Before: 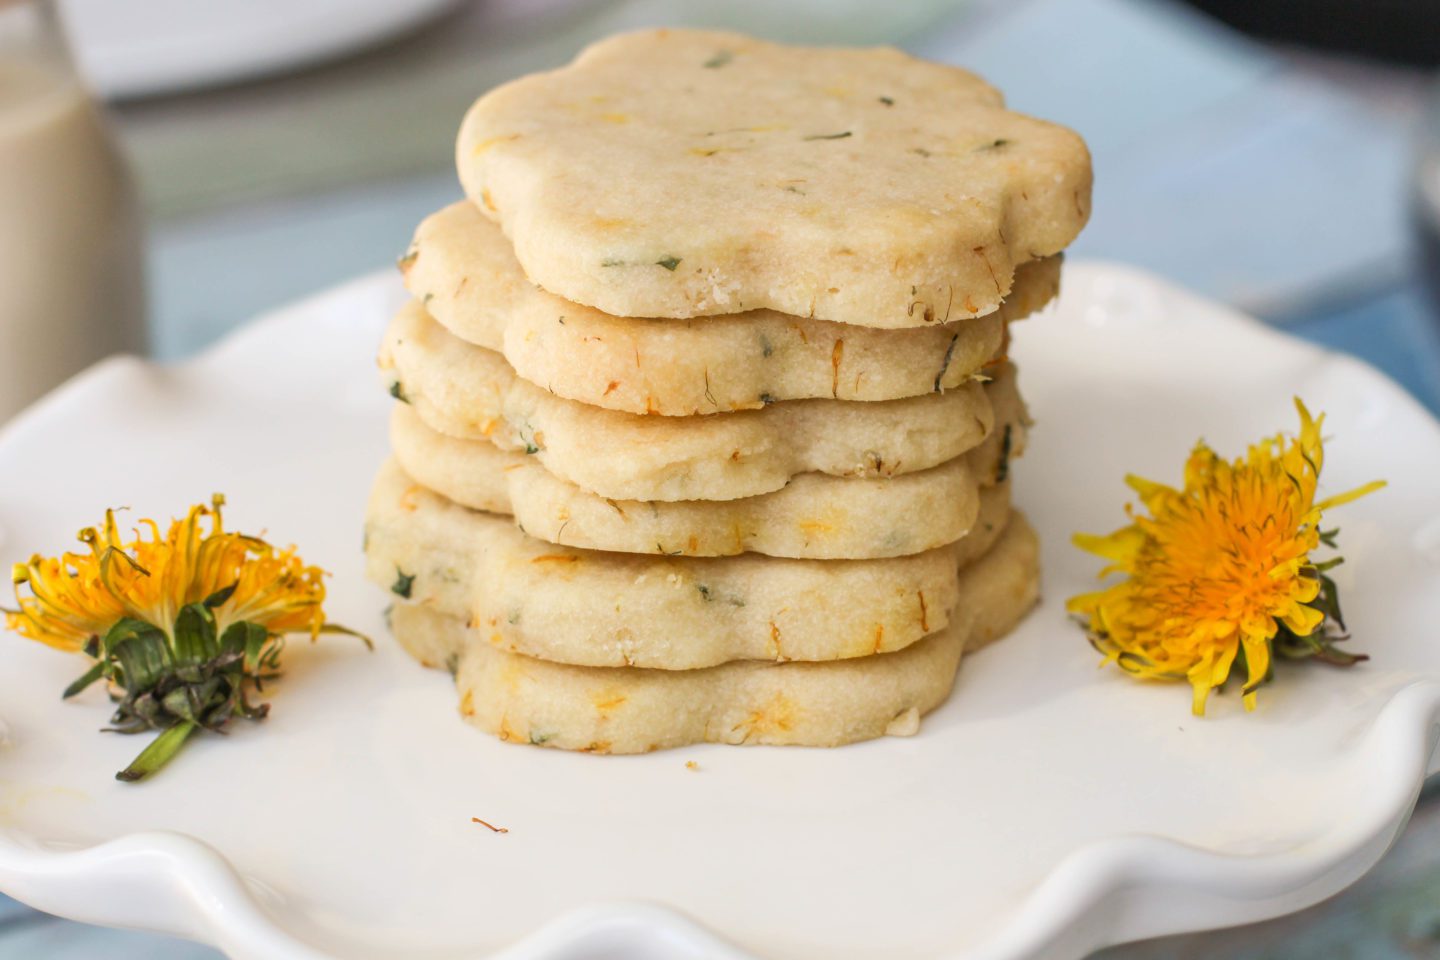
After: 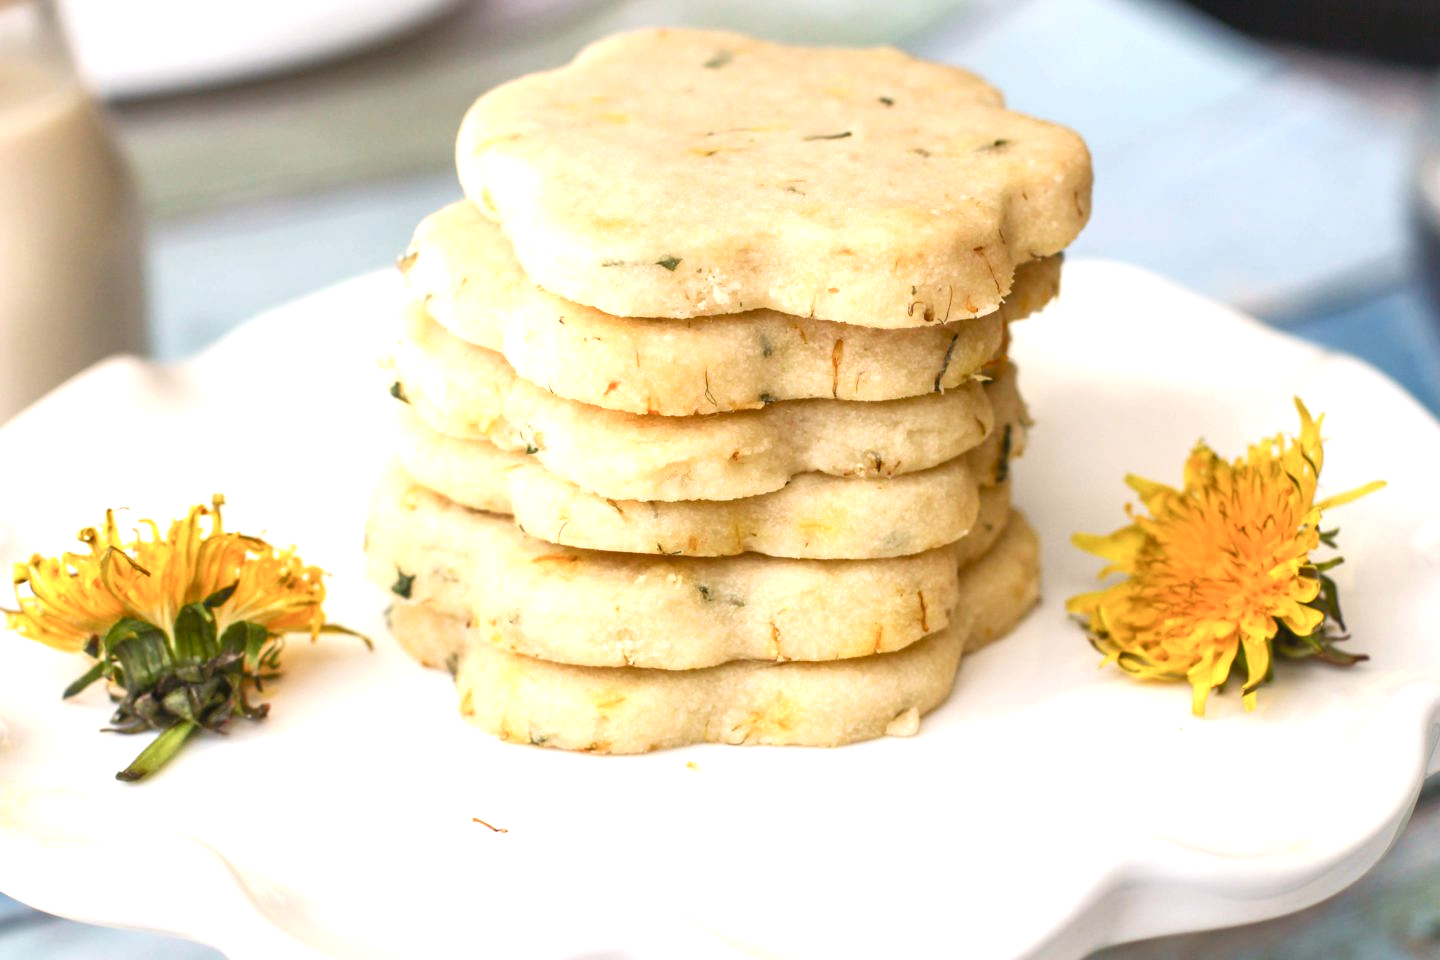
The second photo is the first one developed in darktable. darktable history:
color balance rgb: shadows lift › chroma 1%, shadows lift › hue 28.8°, power › hue 60°, highlights gain › chroma 1%, highlights gain › hue 60°, global offset › luminance 0.25%, perceptual saturation grading › highlights -20%, perceptual saturation grading › shadows 20%, perceptual brilliance grading › highlights 10%, perceptual brilliance grading › shadows -5%, global vibrance 19.67%
exposure: exposure 0.375 EV, compensate highlight preservation false
